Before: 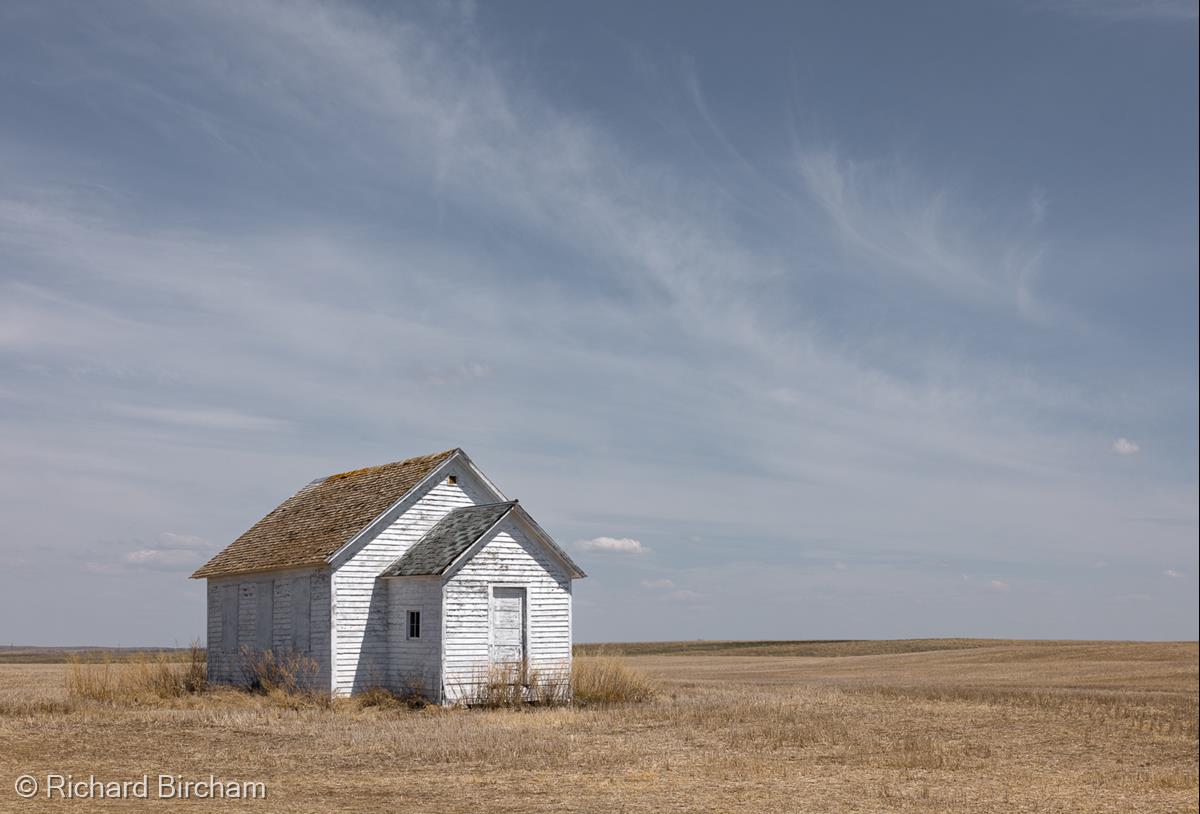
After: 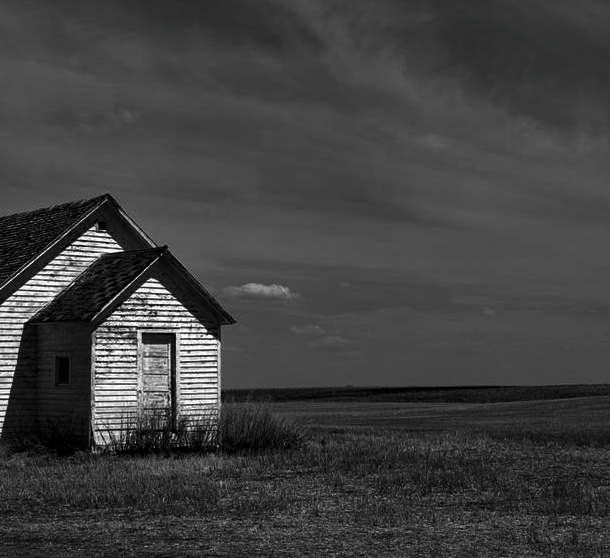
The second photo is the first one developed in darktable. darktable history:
local contrast: mode bilateral grid, contrast 19, coarseness 51, detail 120%, midtone range 0.2
crop and rotate: left 29.301%, top 31.372%, right 19.804%
contrast brightness saturation: contrast 0.016, brightness -0.988, saturation -0.984
